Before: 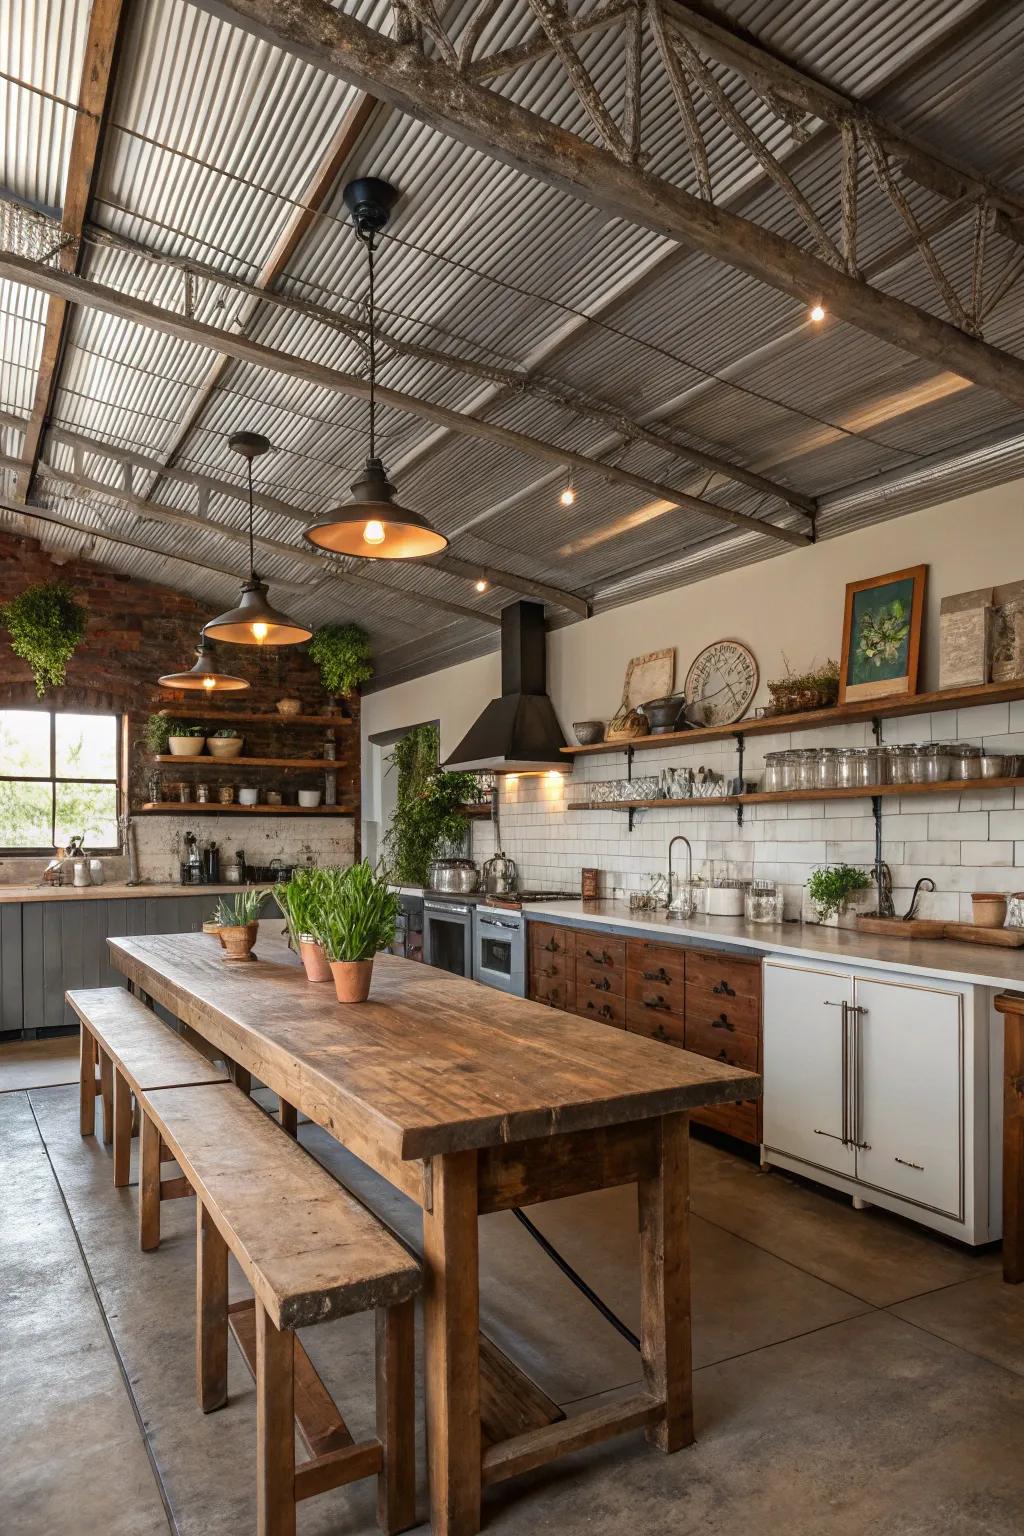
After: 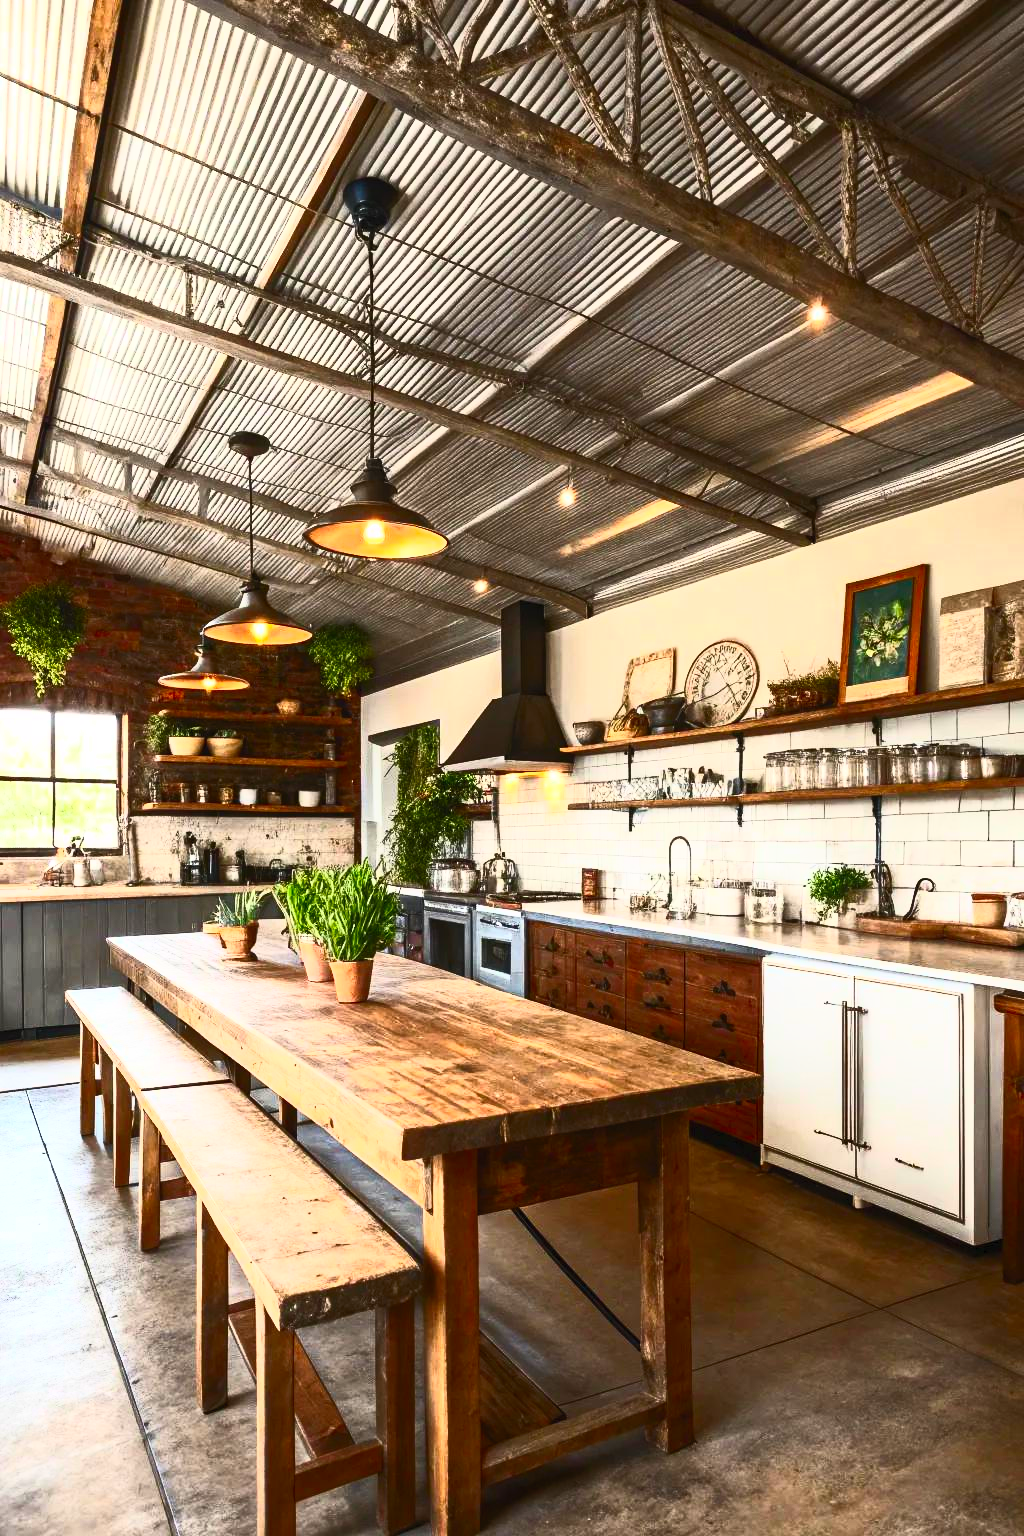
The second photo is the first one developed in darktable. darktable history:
contrast brightness saturation: contrast 0.839, brightness 0.584, saturation 0.602
